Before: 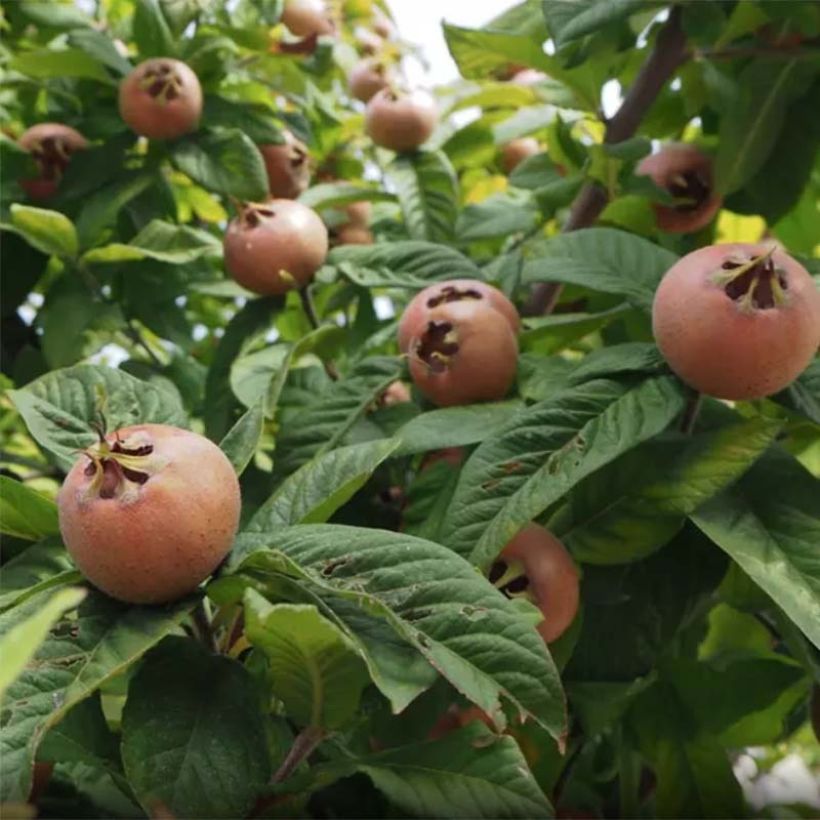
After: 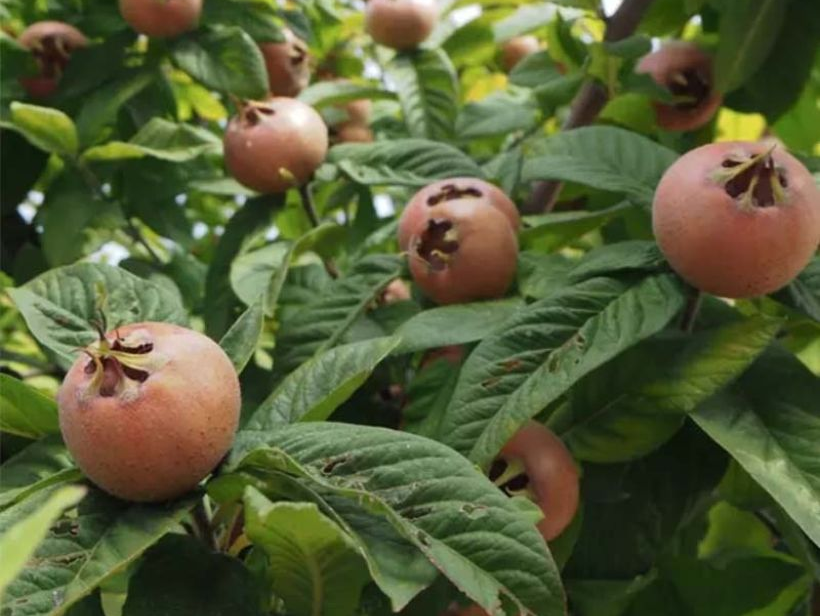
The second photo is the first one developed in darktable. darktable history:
crop and rotate: top 12.45%, bottom 12.308%
